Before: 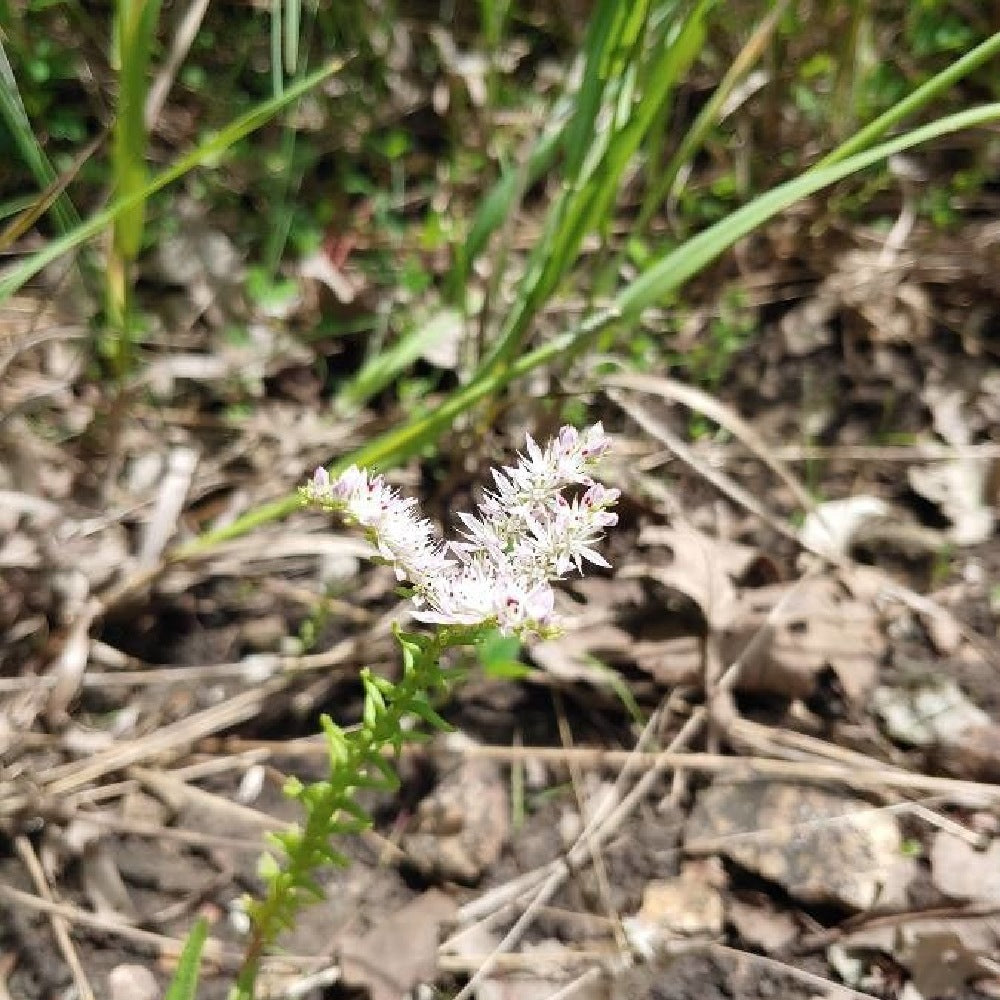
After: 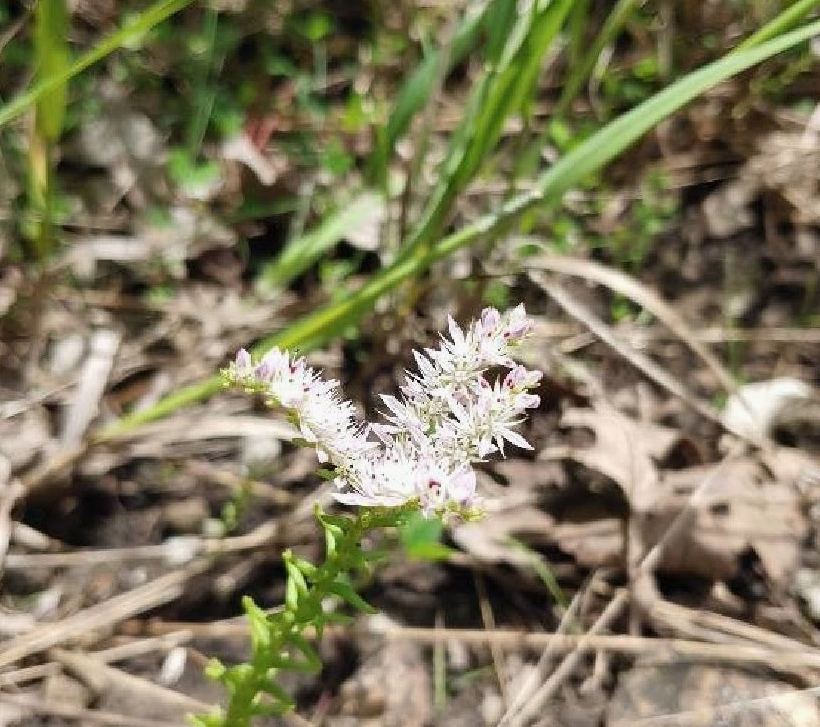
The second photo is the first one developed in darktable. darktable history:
crop: left 7.856%, top 11.836%, right 10.12%, bottom 15.387%
exposure: exposure -0.072 EV, compensate highlight preservation false
